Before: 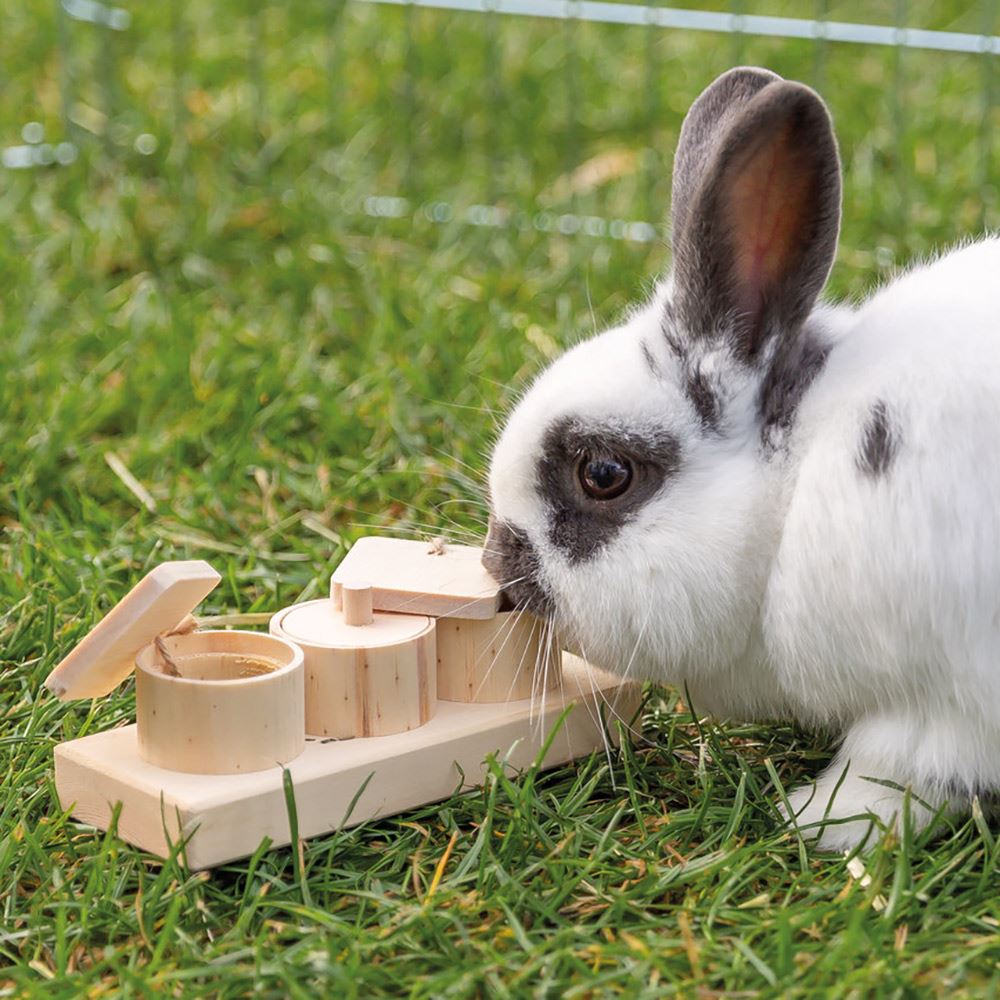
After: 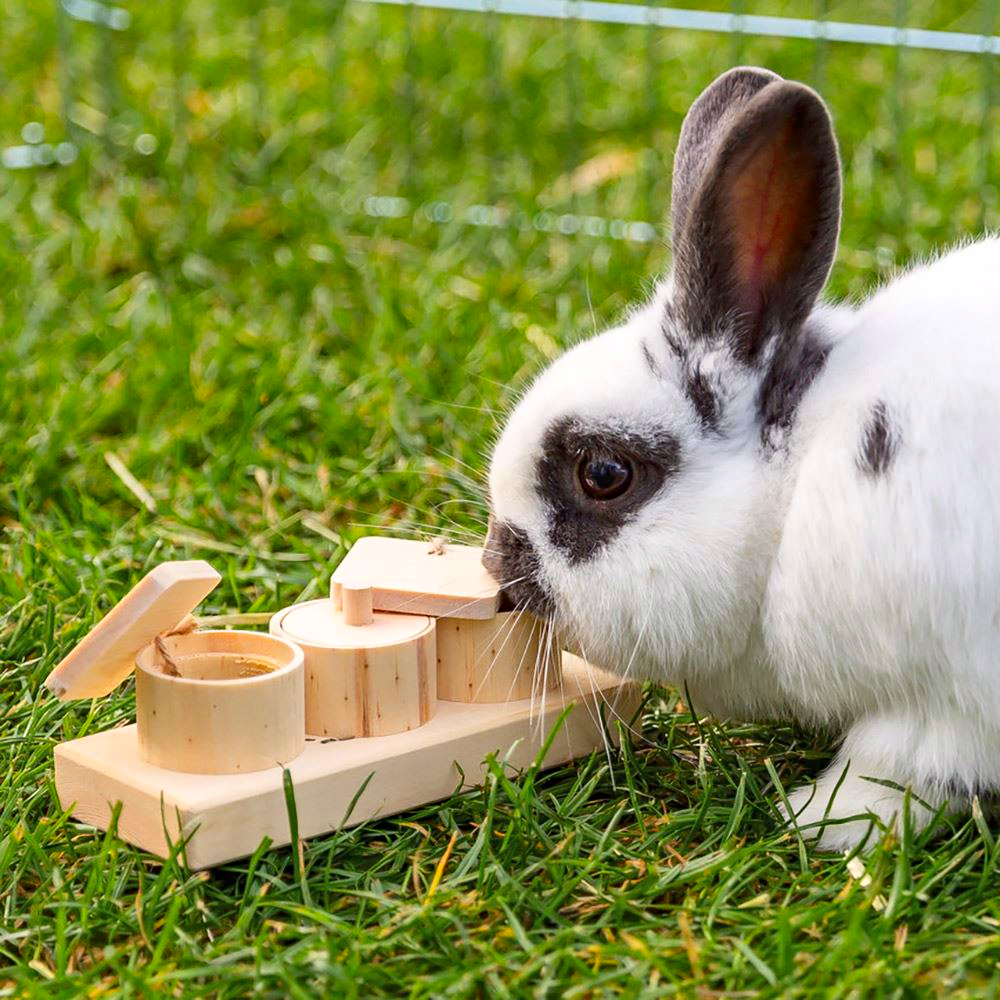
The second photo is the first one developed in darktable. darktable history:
shadows and highlights: radius 95.31, shadows -13.58, white point adjustment 0.216, highlights 30.74, compress 48.65%, soften with gaussian
contrast brightness saturation: contrast 0.175, saturation 0.299
haze removal: compatibility mode true, adaptive false
